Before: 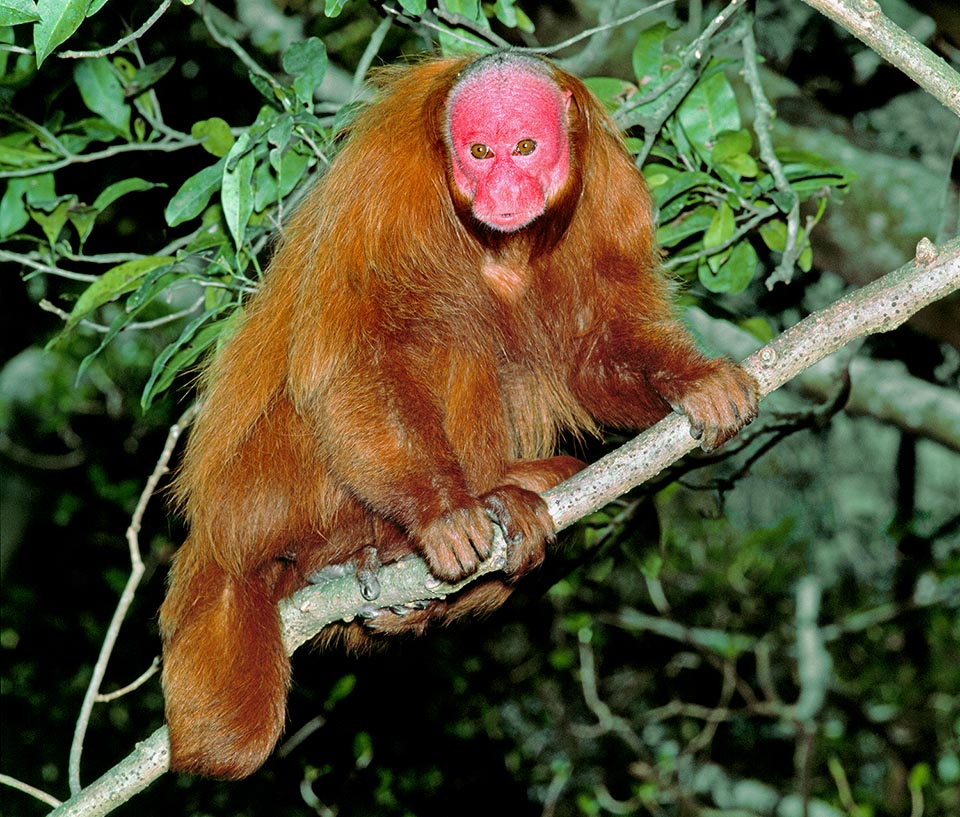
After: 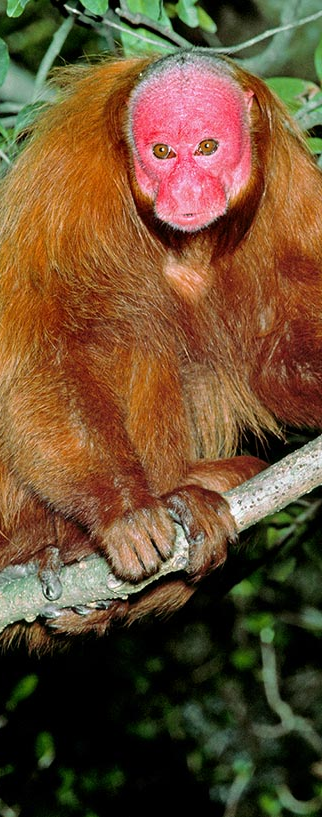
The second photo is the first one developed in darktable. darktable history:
crop: left 33.152%, right 33.238%
